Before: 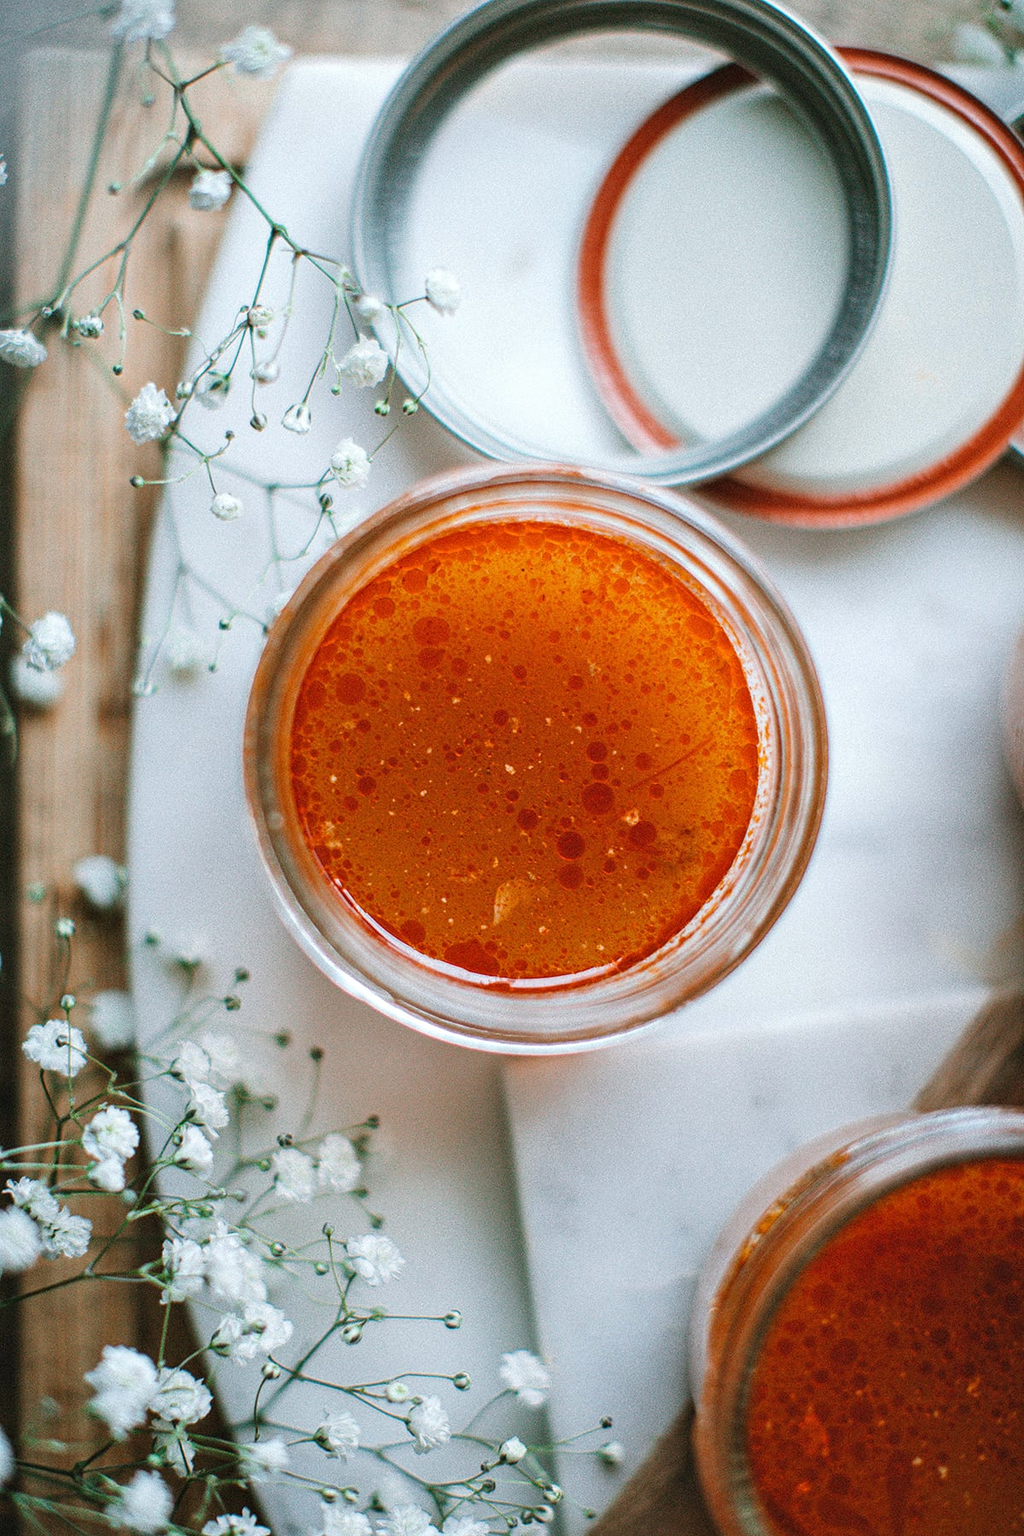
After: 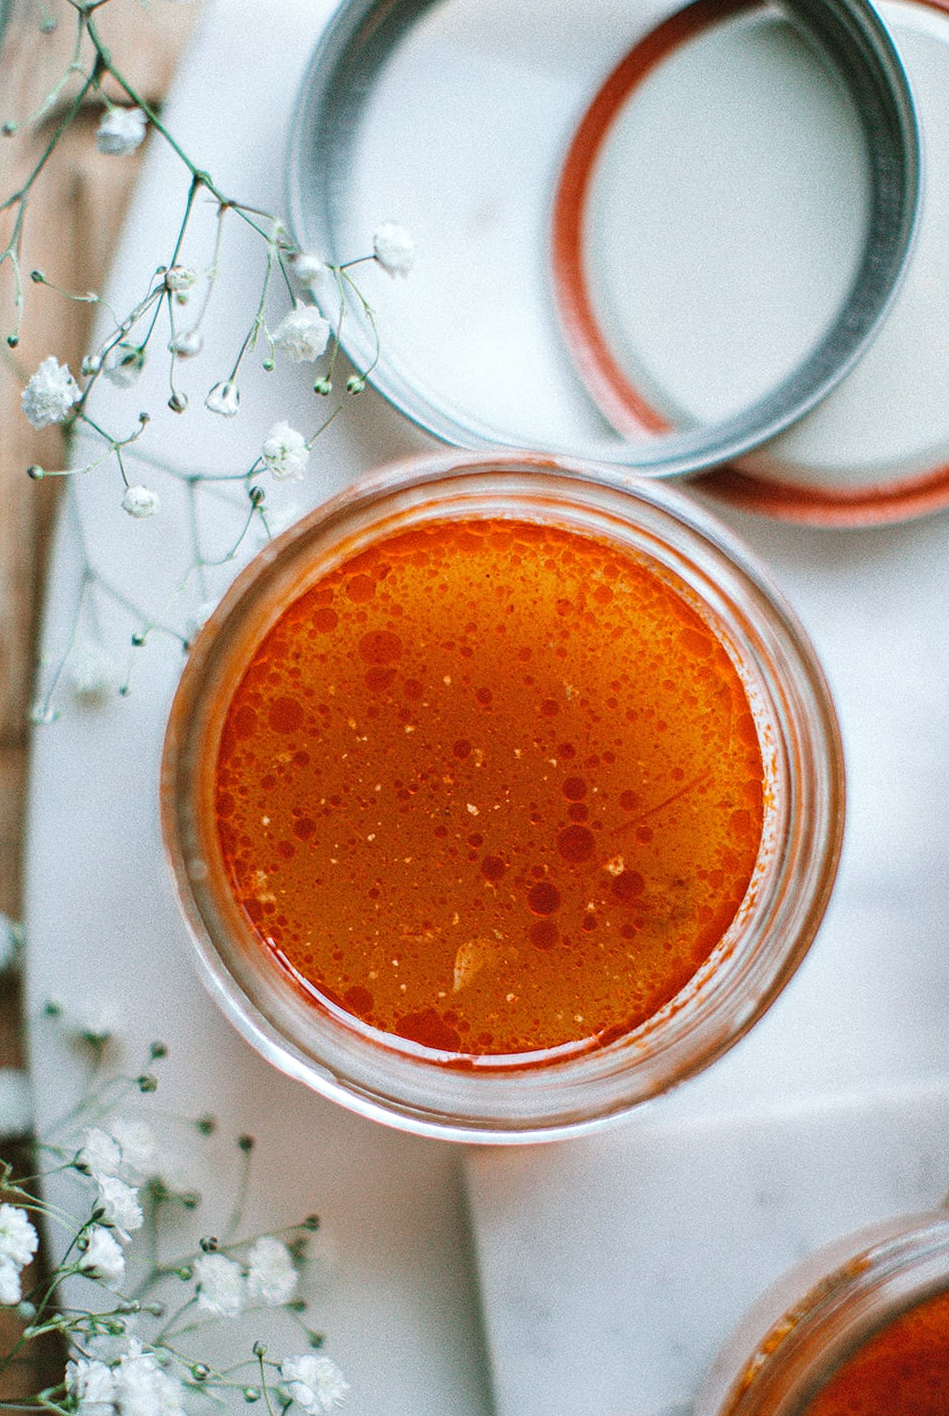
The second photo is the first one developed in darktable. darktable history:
crop and rotate: left 10.487%, top 5.141%, right 10.377%, bottom 16.169%
